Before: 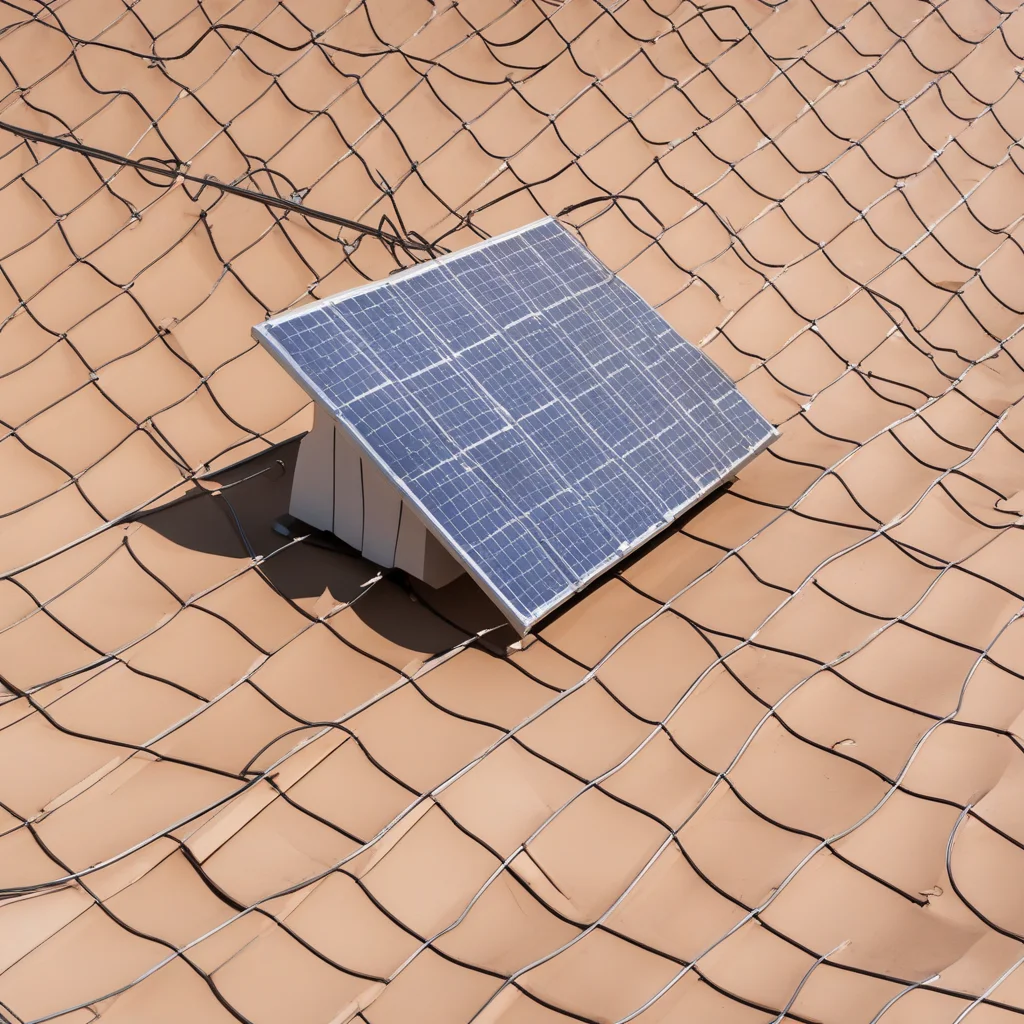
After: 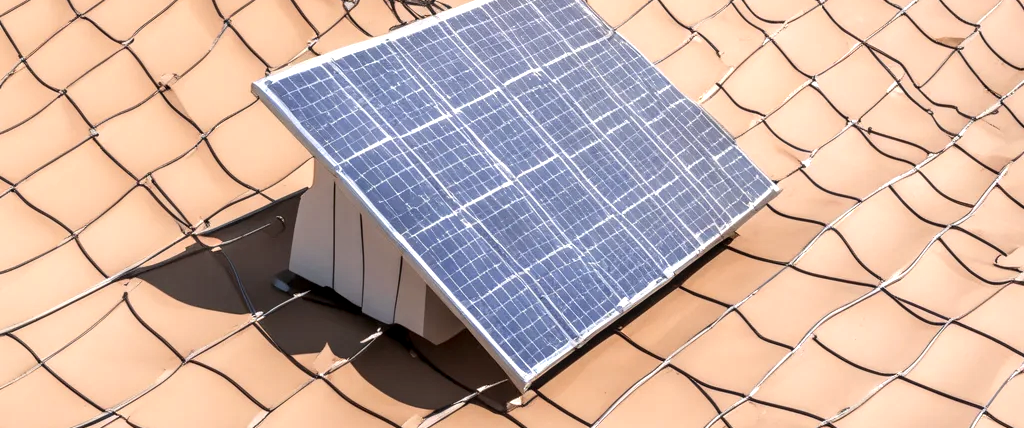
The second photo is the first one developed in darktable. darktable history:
local contrast: detail 130%
shadows and highlights: shadows -12.5, white point adjustment 4, highlights 28.33
crop and rotate: top 23.84%, bottom 34.294%
exposure: exposure 0.376 EV, compensate highlight preservation false
